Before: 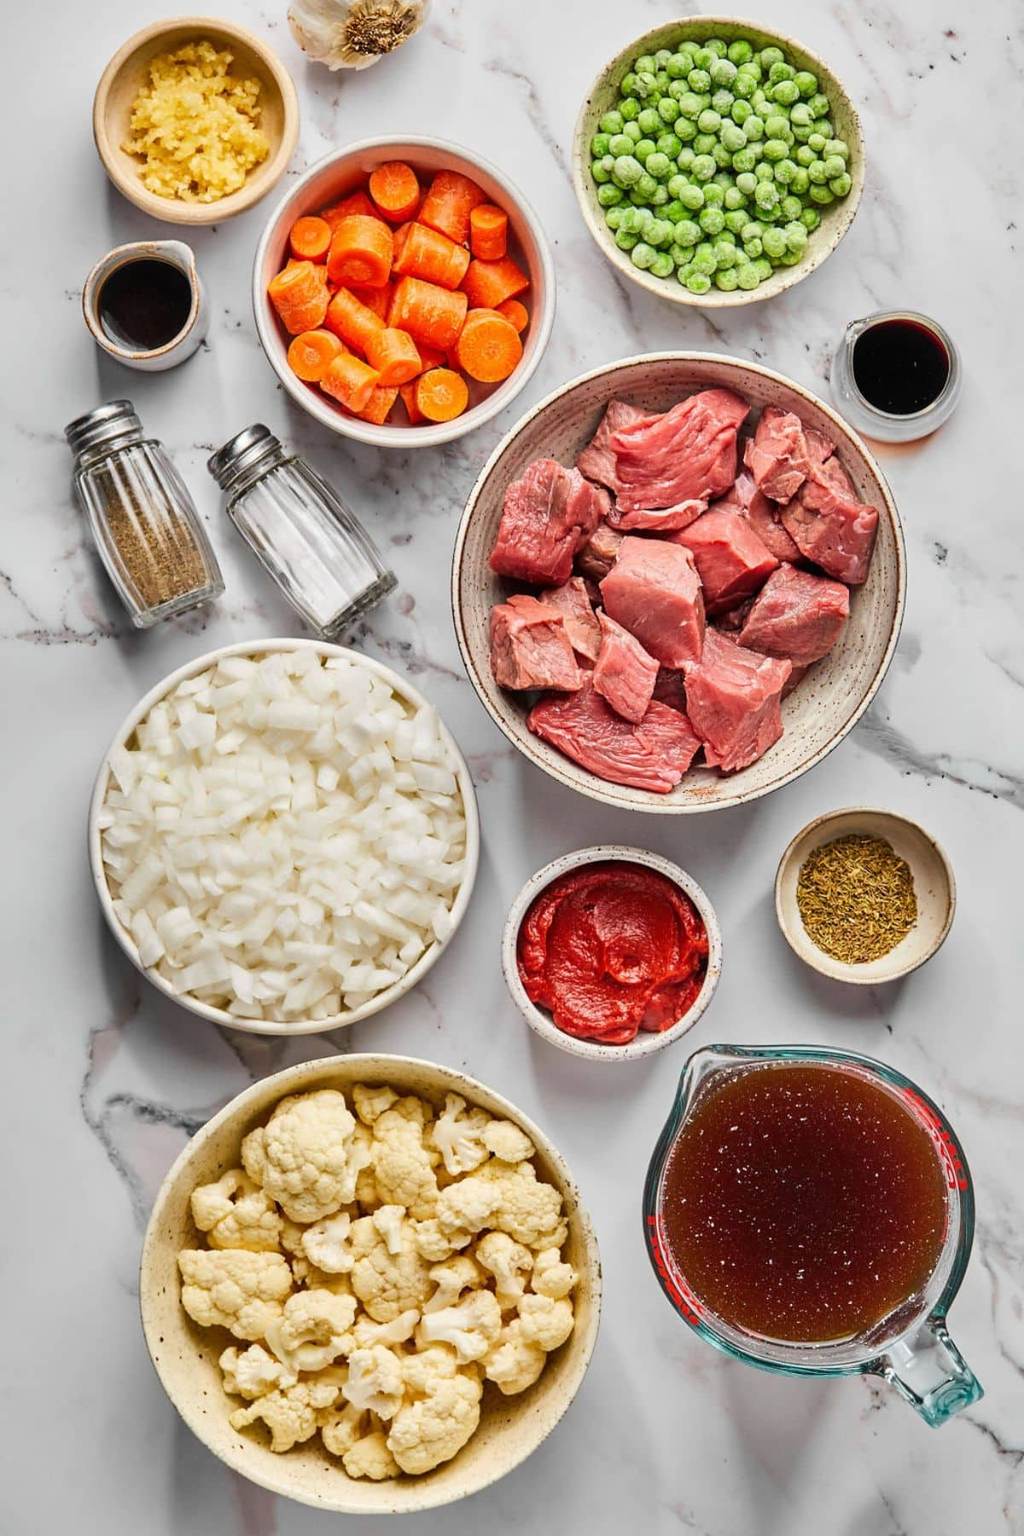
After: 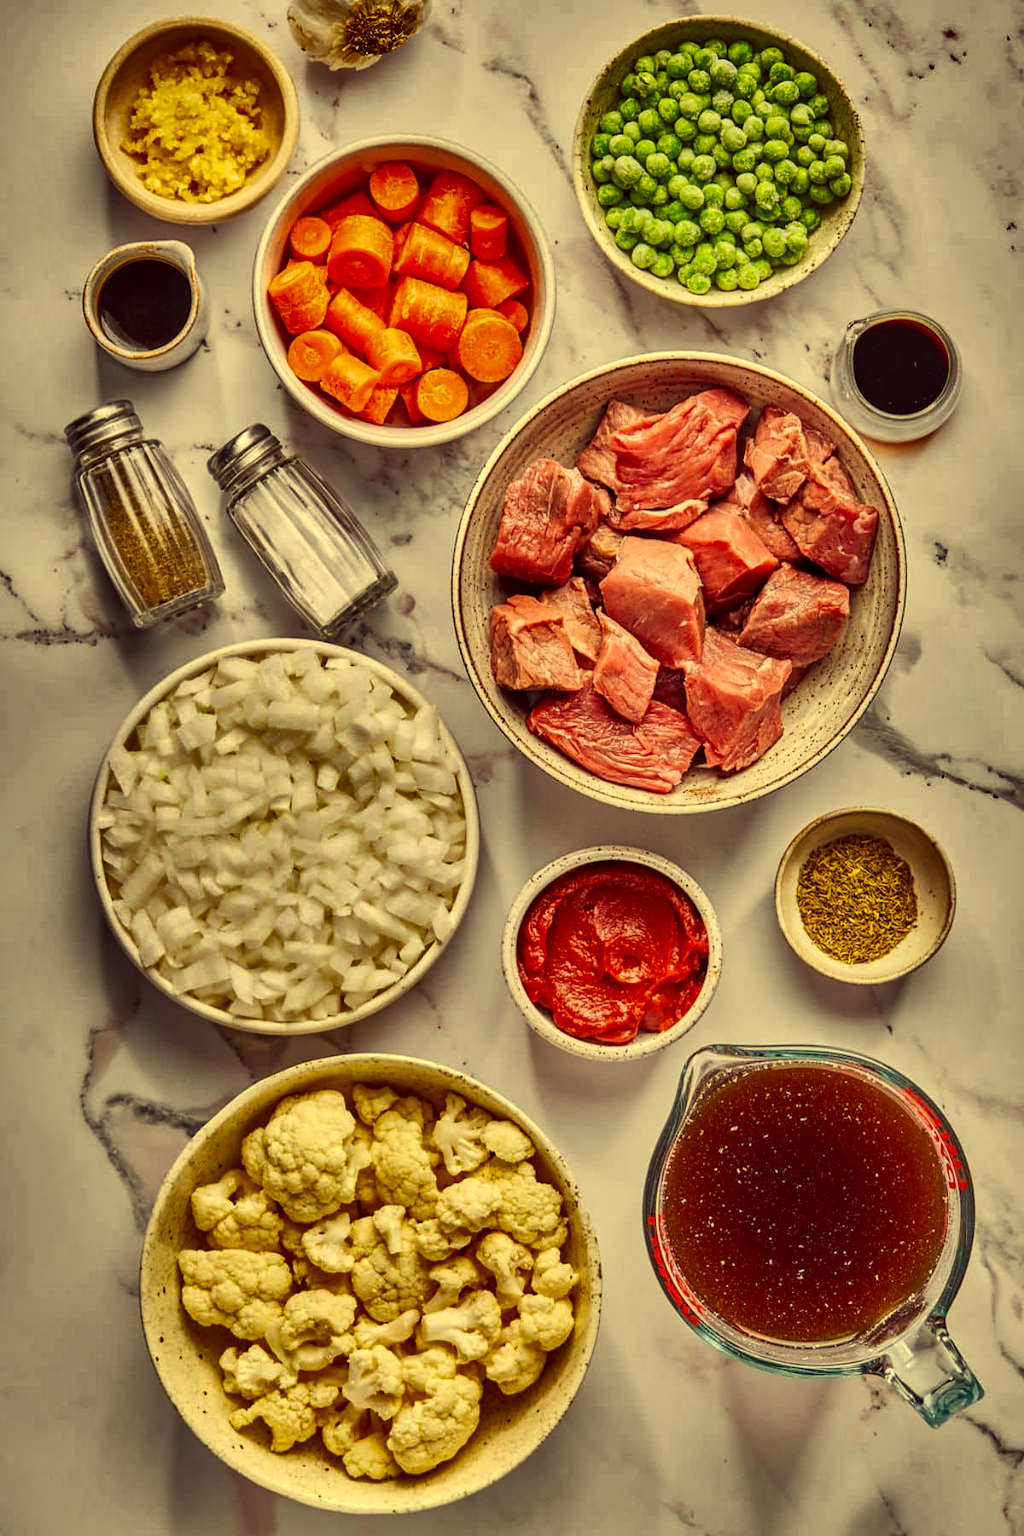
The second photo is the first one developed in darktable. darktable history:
shadows and highlights: shadows 20.91, highlights -82.73, soften with gaussian
color correction: highlights a* -0.482, highlights b* 40, shadows a* 9.8, shadows b* -0.161
local contrast: on, module defaults
